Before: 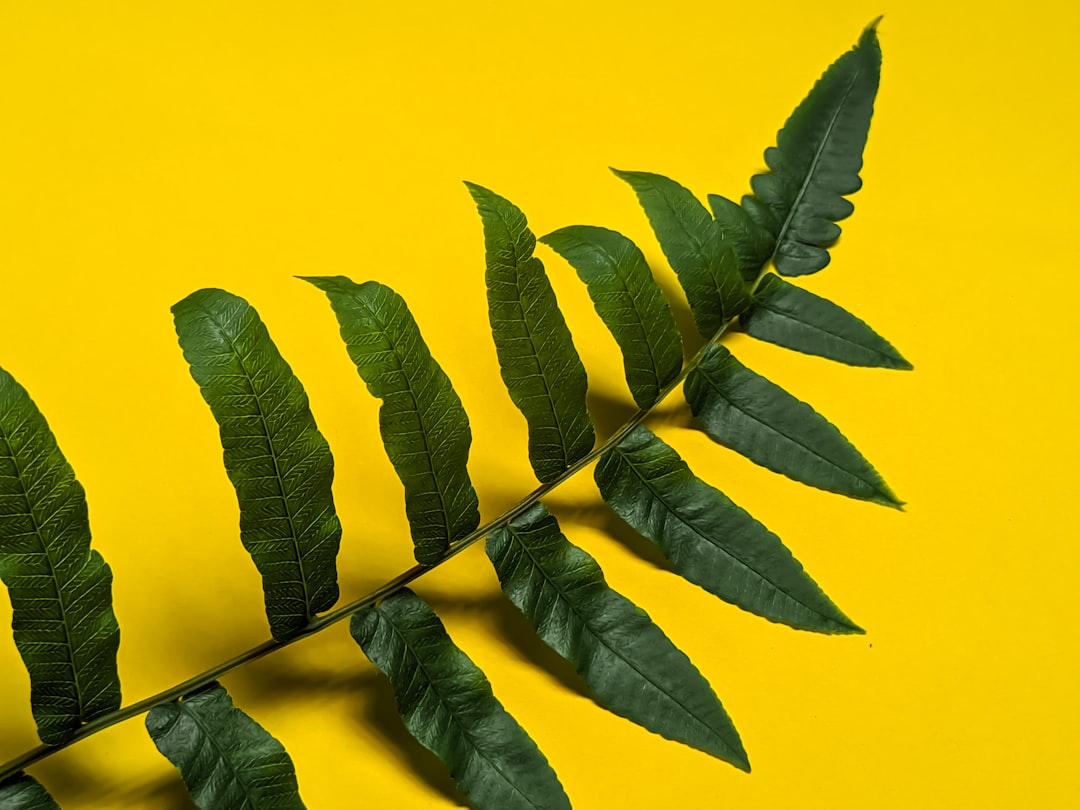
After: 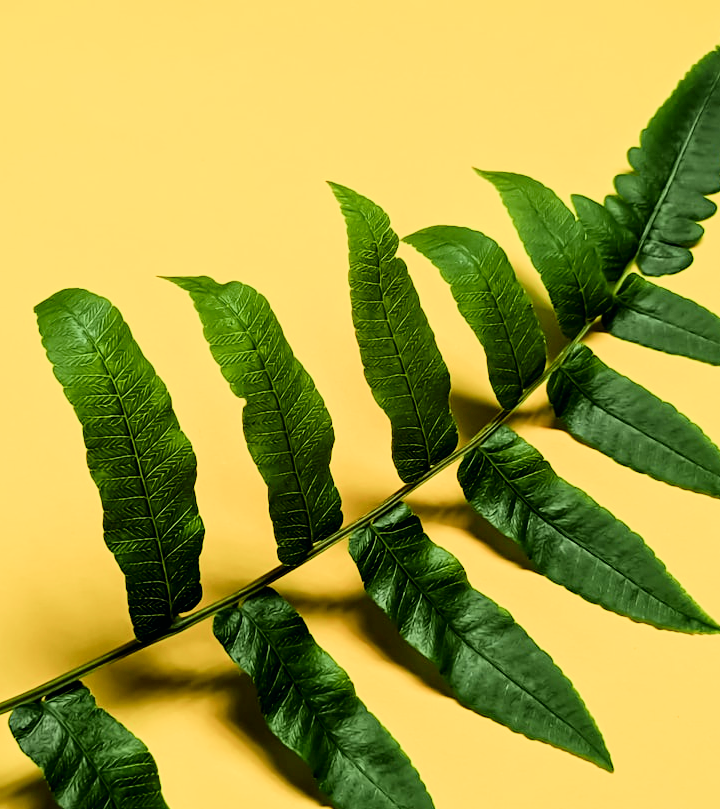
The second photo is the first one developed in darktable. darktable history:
exposure: exposure 0.511 EV, compensate highlight preservation false
filmic rgb: black relative exposure -7.18 EV, white relative exposure 5.37 EV, threshold 2.95 EV, hardness 3.03, color science v4 (2020), contrast in shadows soft, contrast in highlights soft, enable highlight reconstruction true
tone curve: curves: ch0 [(0, 0.003) (0.044, 0.032) (0.12, 0.089) (0.19, 0.164) (0.269, 0.269) (0.473, 0.533) (0.595, 0.695) (0.718, 0.823) (0.855, 0.931) (1, 0.982)]; ch1 [(0, 0) (0.243, 0.245) (0.427, 0.387) (0.493, 0.481) (0.501, 0.5) (0.521, 0.528) (0.554, 0.586) (0.607, 0.655) (0.671, 0.735) (0.796, 0.85) (1, 1)]; ch2 [(0, 0) (0.249, 0.216) (0.357, 0.317) (0.448, 0.432) (0.478, 0.492) (0.498, 0.499) (0.517, 0.519) (0.537, 0.57) (0.569, 0.623) (0.61, 0.663) (0.706, 0.75) (0.808, 0.809) (0.991, 0.968)], color space Lab, independent channels, preserve colors none
crop and rotate: left 12.782%, right 20.525%
